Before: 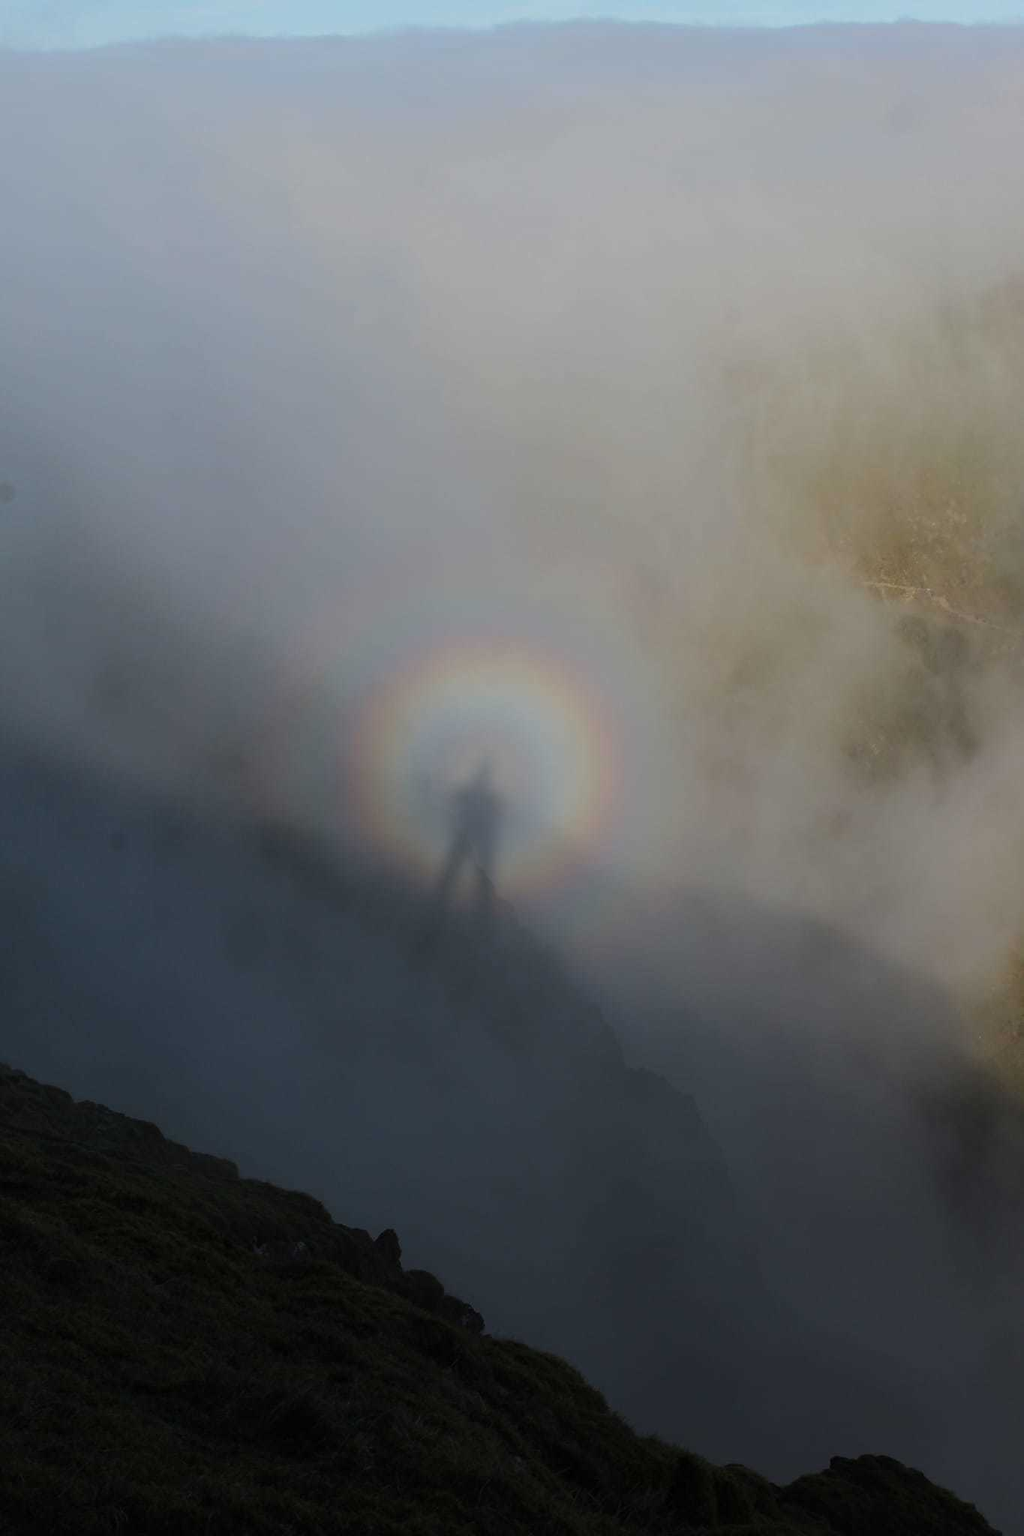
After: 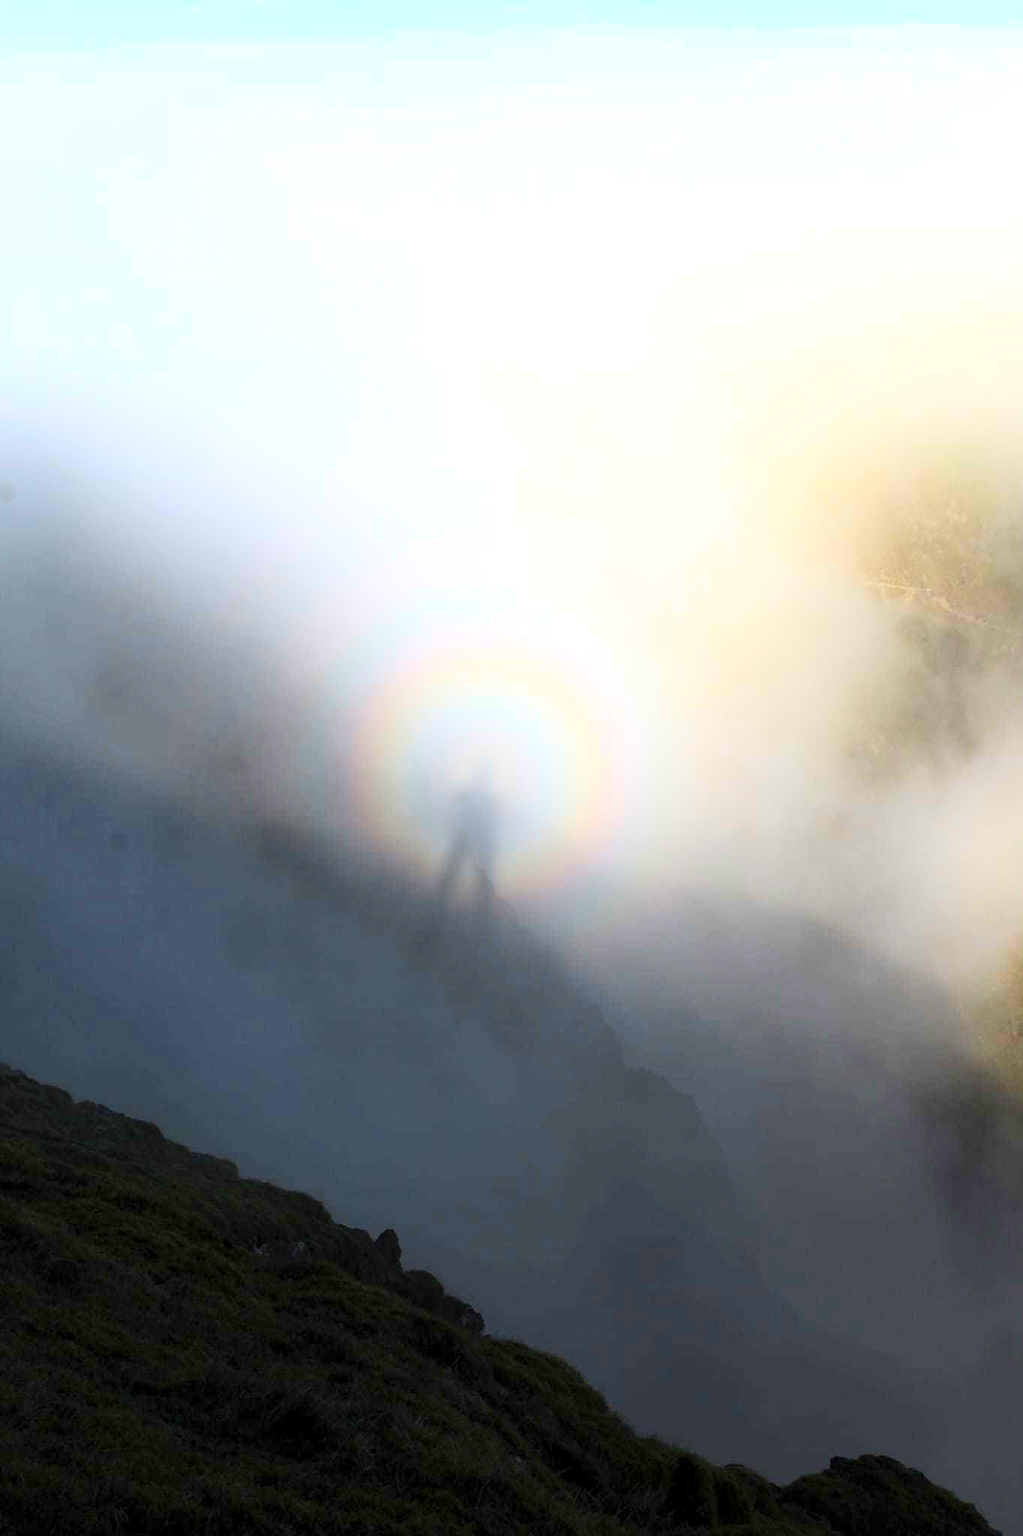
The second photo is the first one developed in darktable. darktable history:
contrast brightness saturation: contrast 0.2, brightness 0.16, saturation 0.22
exposure: black level correction 0.001, exposure 0.675 EV, compensate highlight preservation false
bloom: on, module defaults
white balance: emerald 1
